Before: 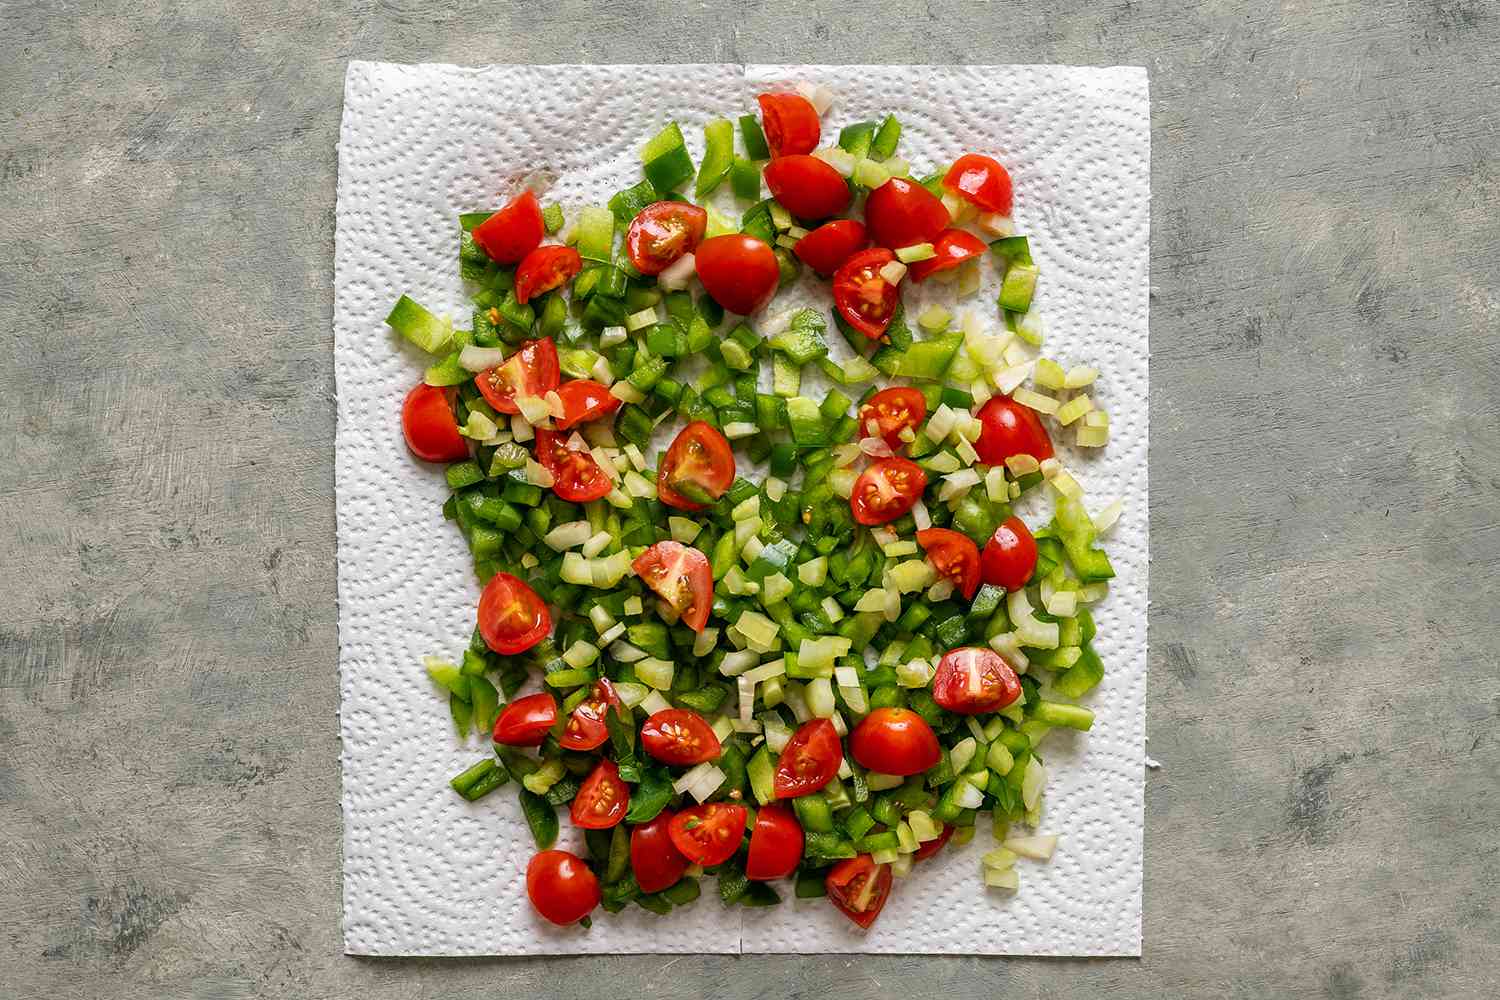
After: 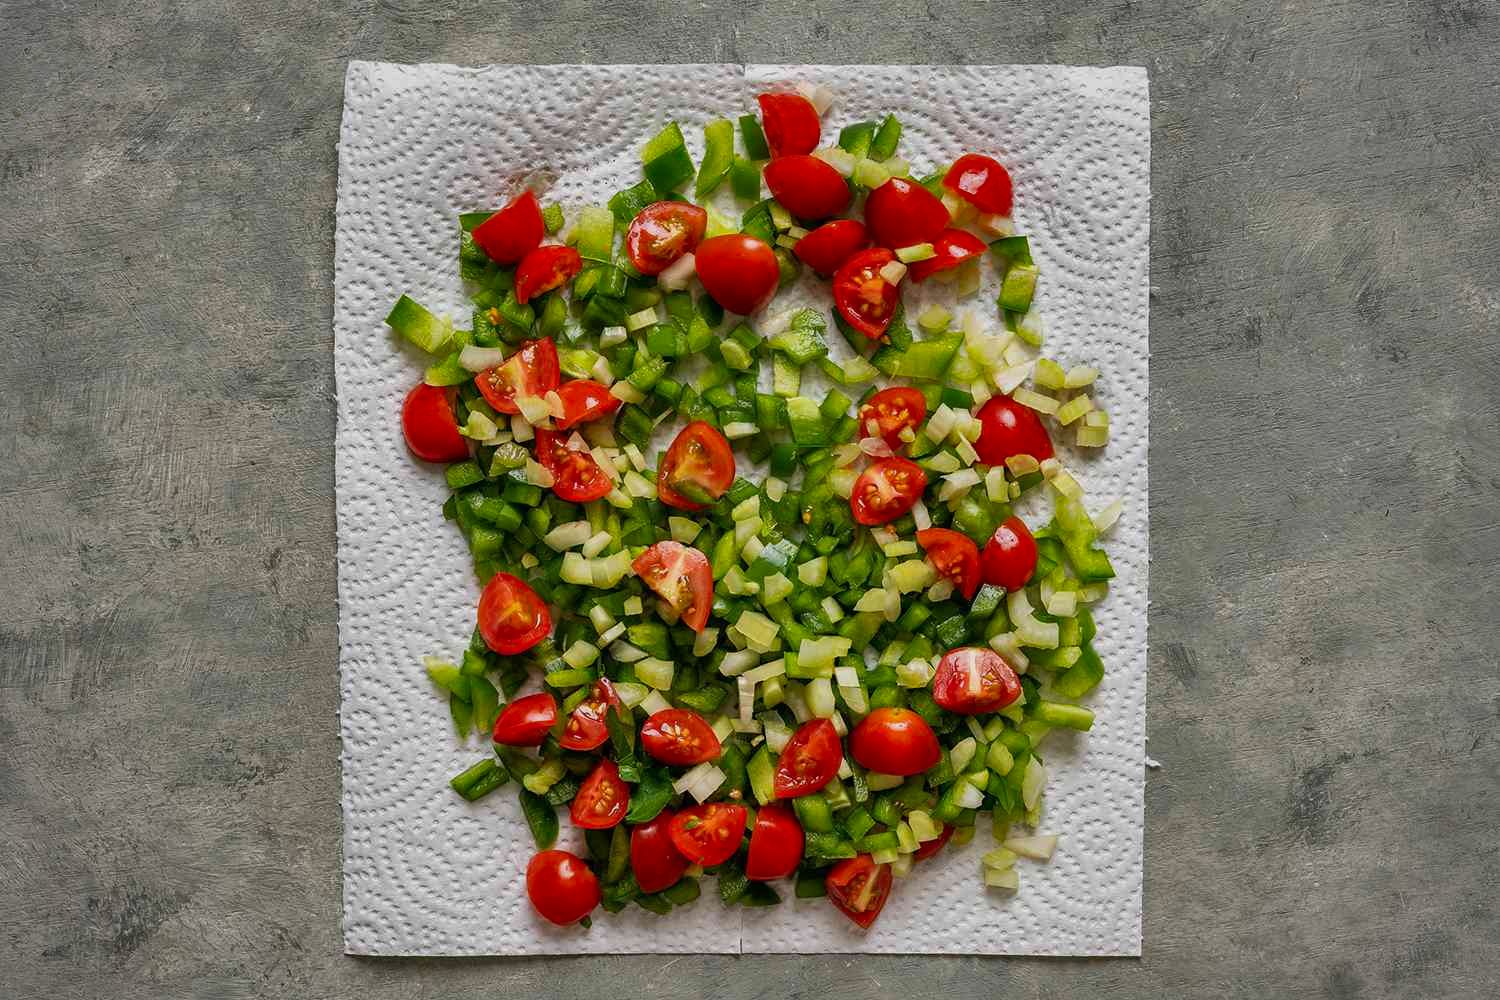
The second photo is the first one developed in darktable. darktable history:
shadows and highlights: shadows 80.39, white point adjustment -9.01, highlights -61.41, soften with gaussian
vignetting: fall-off start 73.06%, brightness -0.217
